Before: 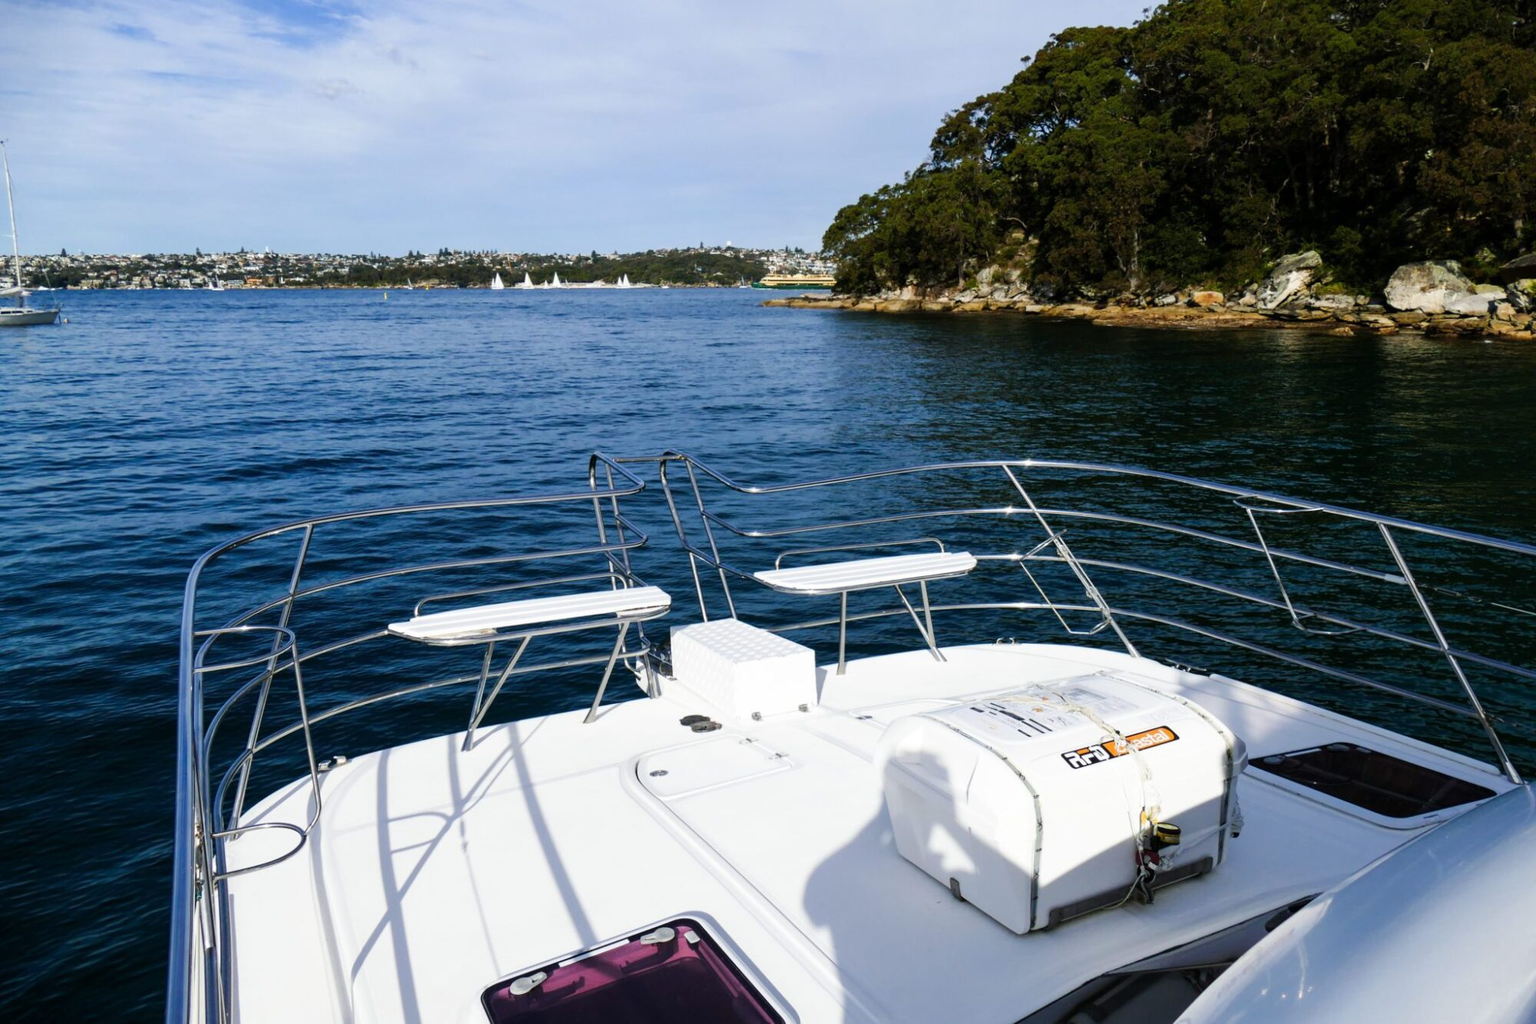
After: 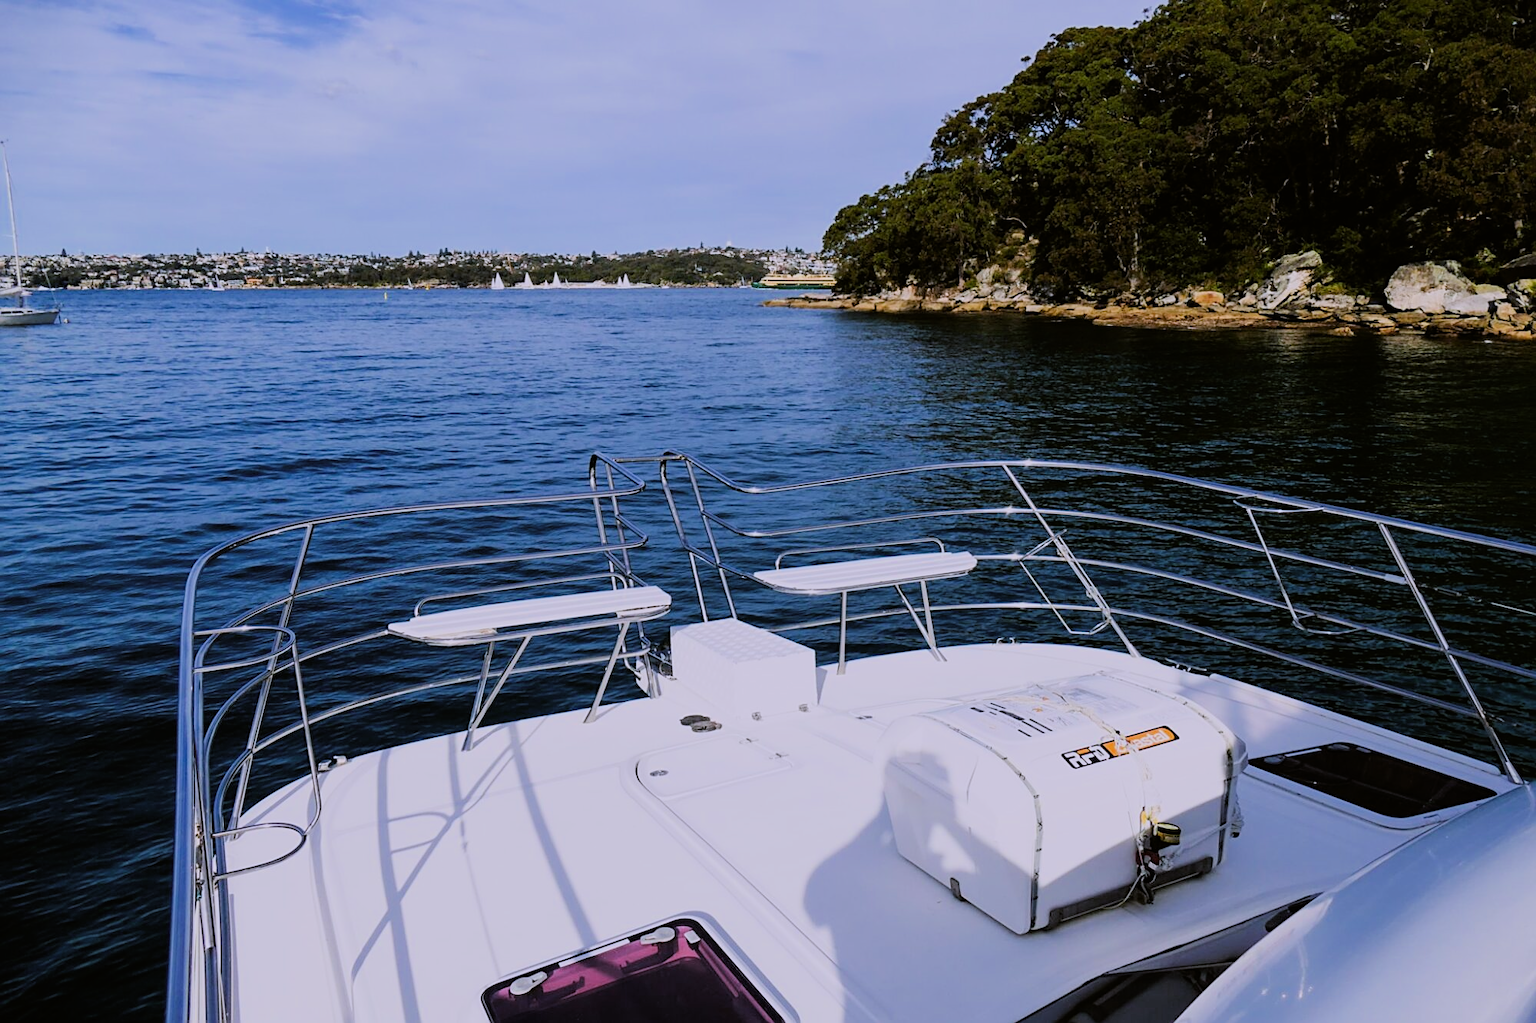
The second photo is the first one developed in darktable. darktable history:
tone equalizer: on, module defaults
white balance: red 1.066, blue 1.119
color balance: lift [1.004, 1.002, 1.002, 0.998], gamma [1, 1.007, 1.002, 0.993], gain [1, 0.977, 1.013, 1.023], contrast -3.64%
filmic rgb: black relative exposure -7.15 EV, white relative exposure 5.36 EV, hardness 3.02, color science v6 (2022)
sharpen: on, module defaults
